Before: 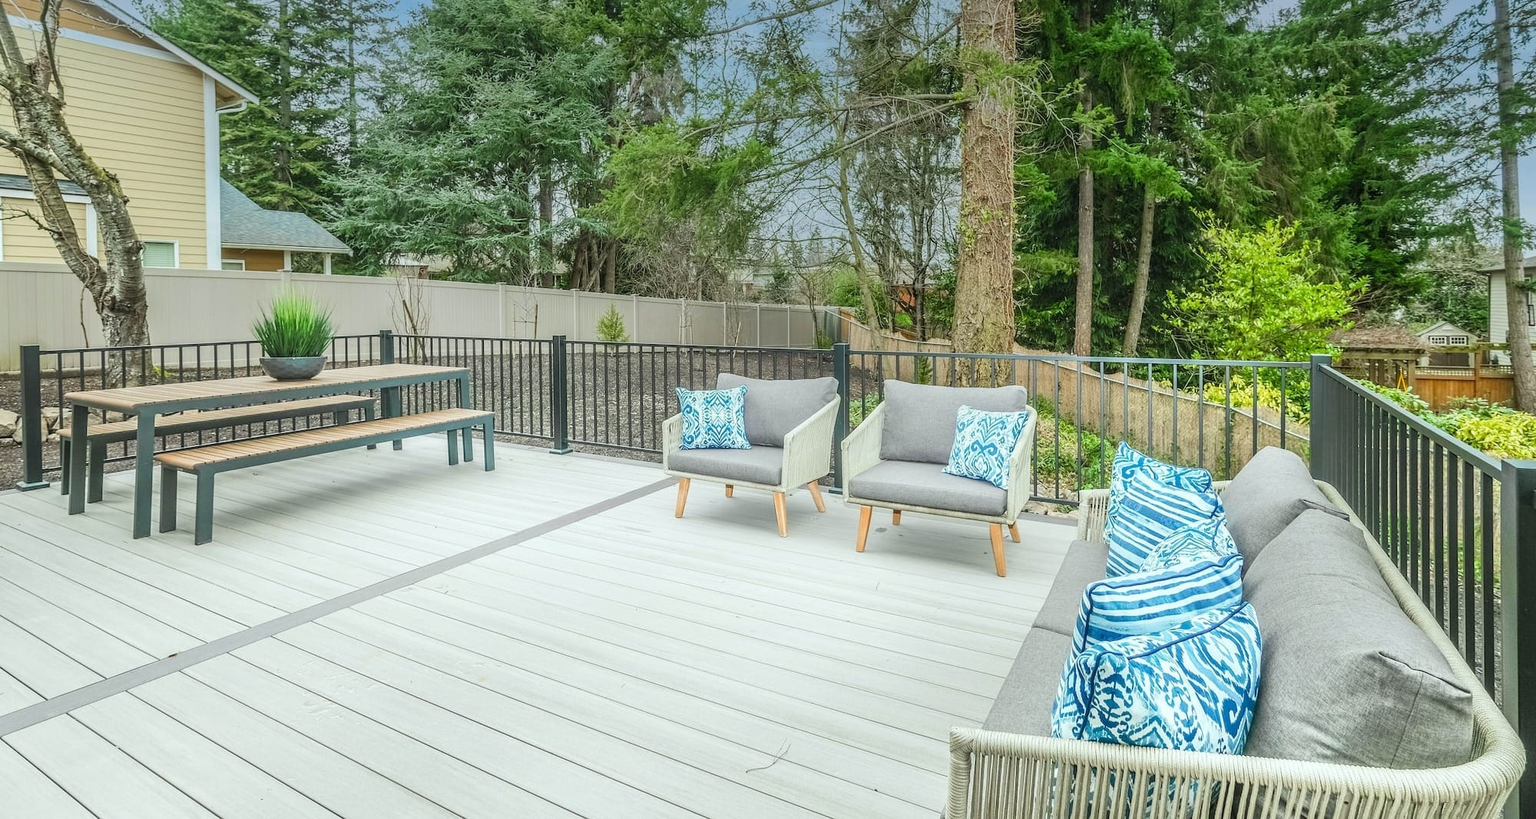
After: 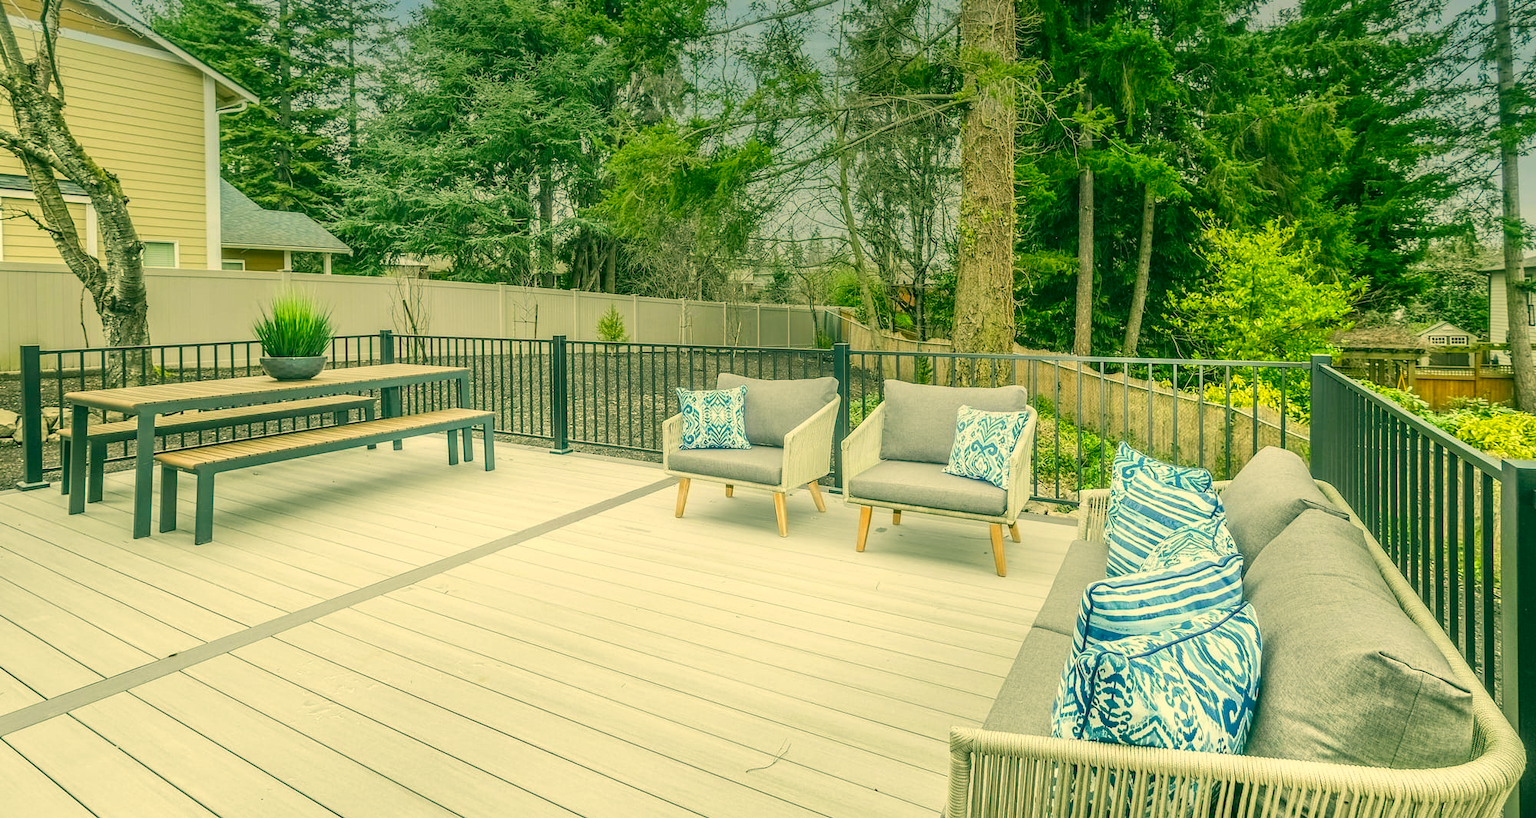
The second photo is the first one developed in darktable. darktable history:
color correction: highlights a* 5.63, highlights b* 33.2, shadows a* -25.94, shadows b* 3.92
